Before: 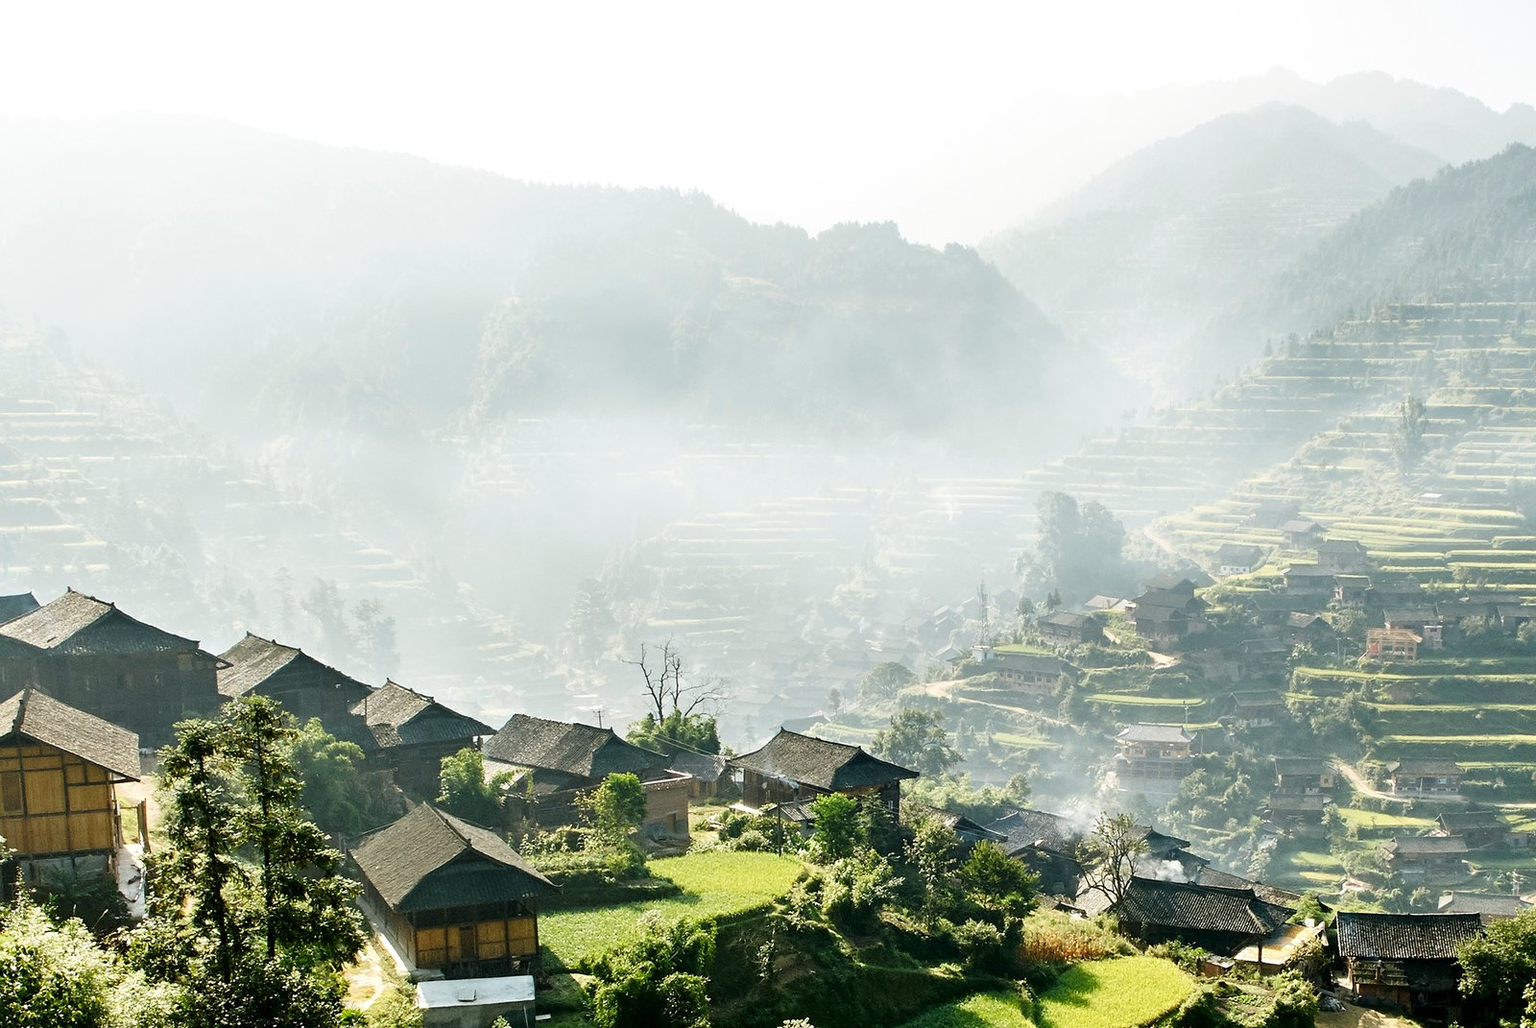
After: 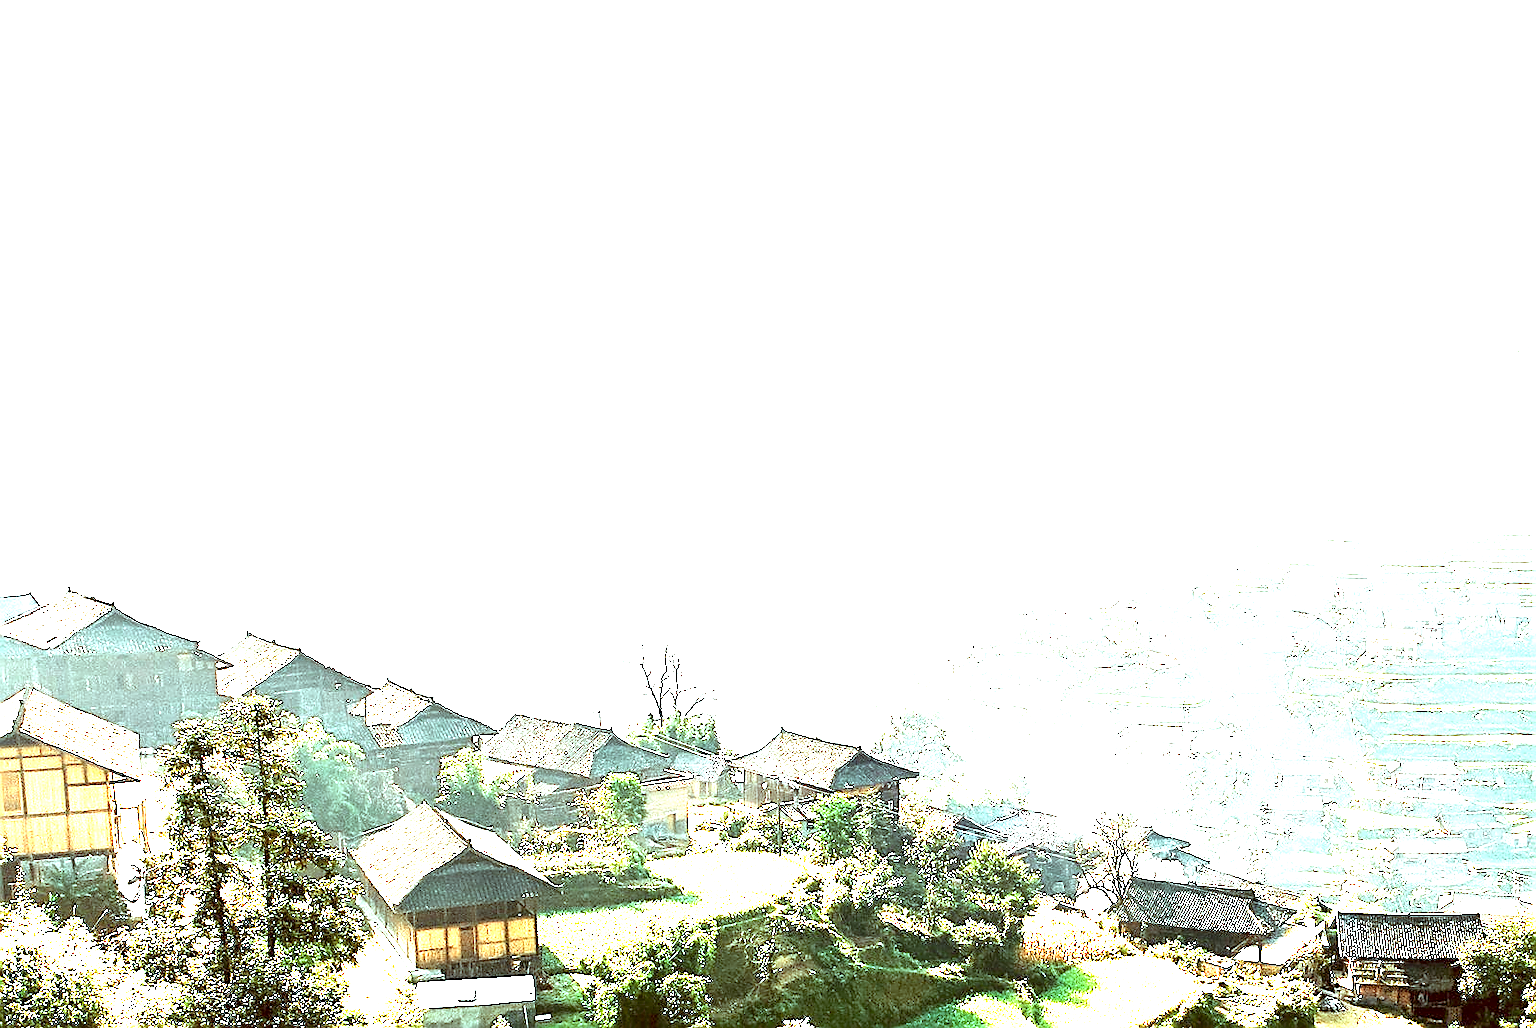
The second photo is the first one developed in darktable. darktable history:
color correction: highlights a* -7.1, highlights b* -0.17, shadows a* 20.13, shadows b* 12.2
exposure: exposure 3.007 EV, compensate highlight preservation false
color zones: curves: ch0 [(0.018, 0.548) (0.197, 0.654) (0.425, 0.447) (0.605, 0.658) (0.732, 0.579)]; ch1 [(0.105, 0.531) (0.224, 0.531) (0.386, 0.39) (0.618, 0.456) (0.732, 0.456) (0.956, 0.421)]; ch2 [(0.039, 0.583) (0.215, 0.465) (0.399, 0.544) (0.465, 0.548) (0.614, 0.447) (0.724, 0.43) (0.882, 0.623) (0.956, 0.632)]
sharpen: radius 1.379, amount 1.246, threshold 0.779
